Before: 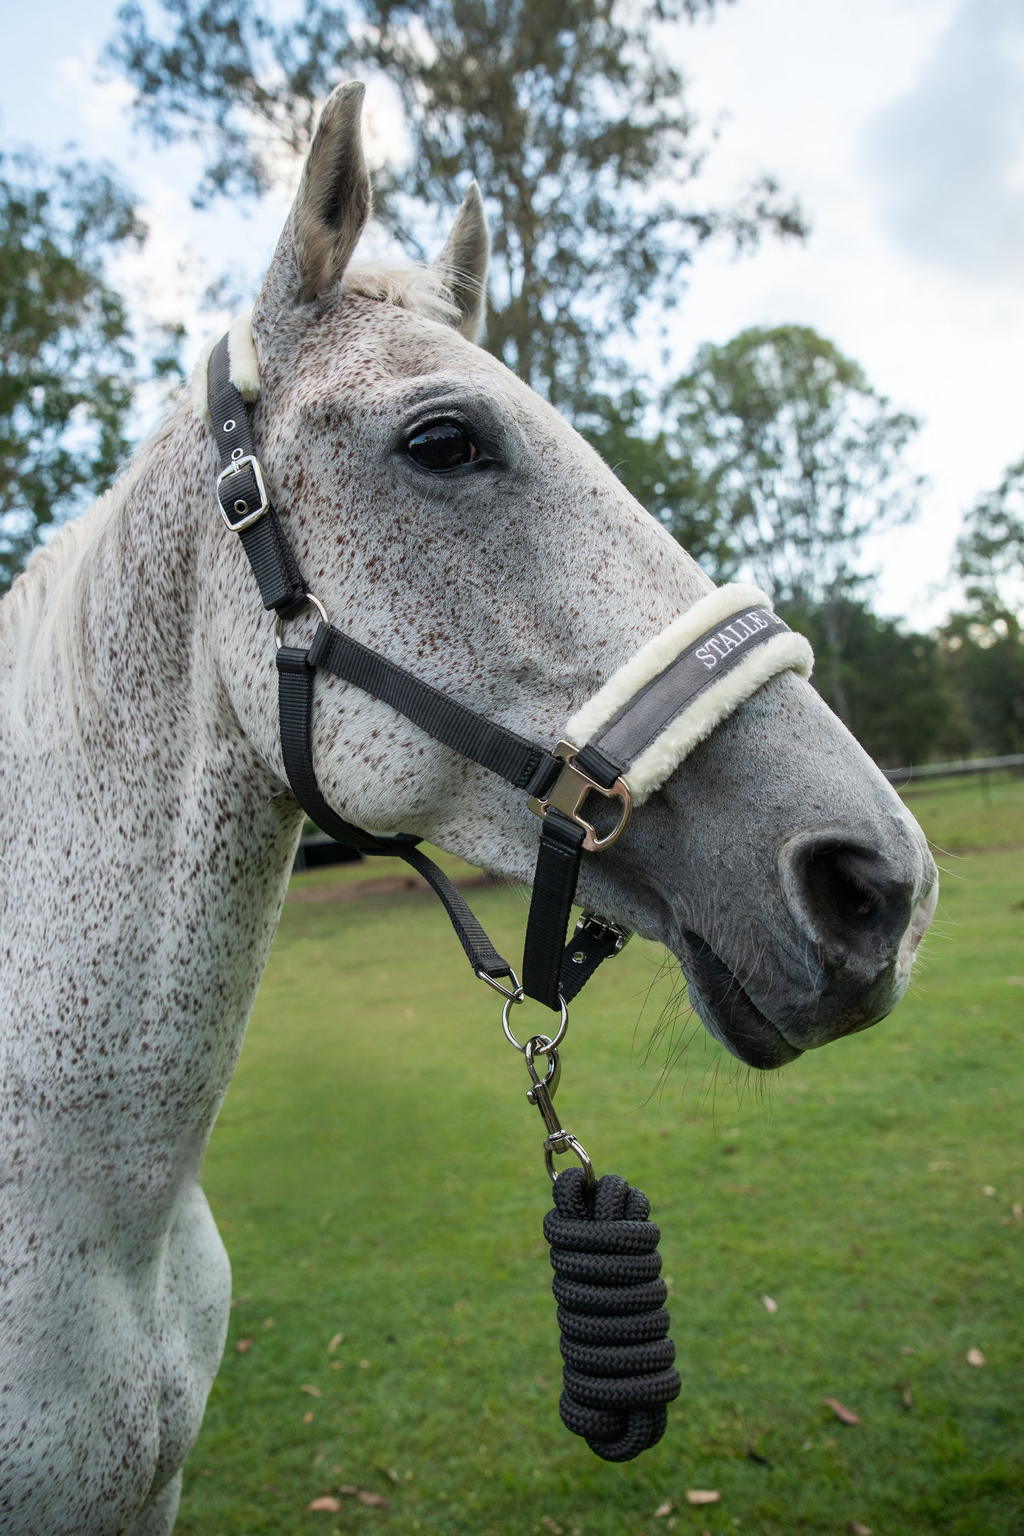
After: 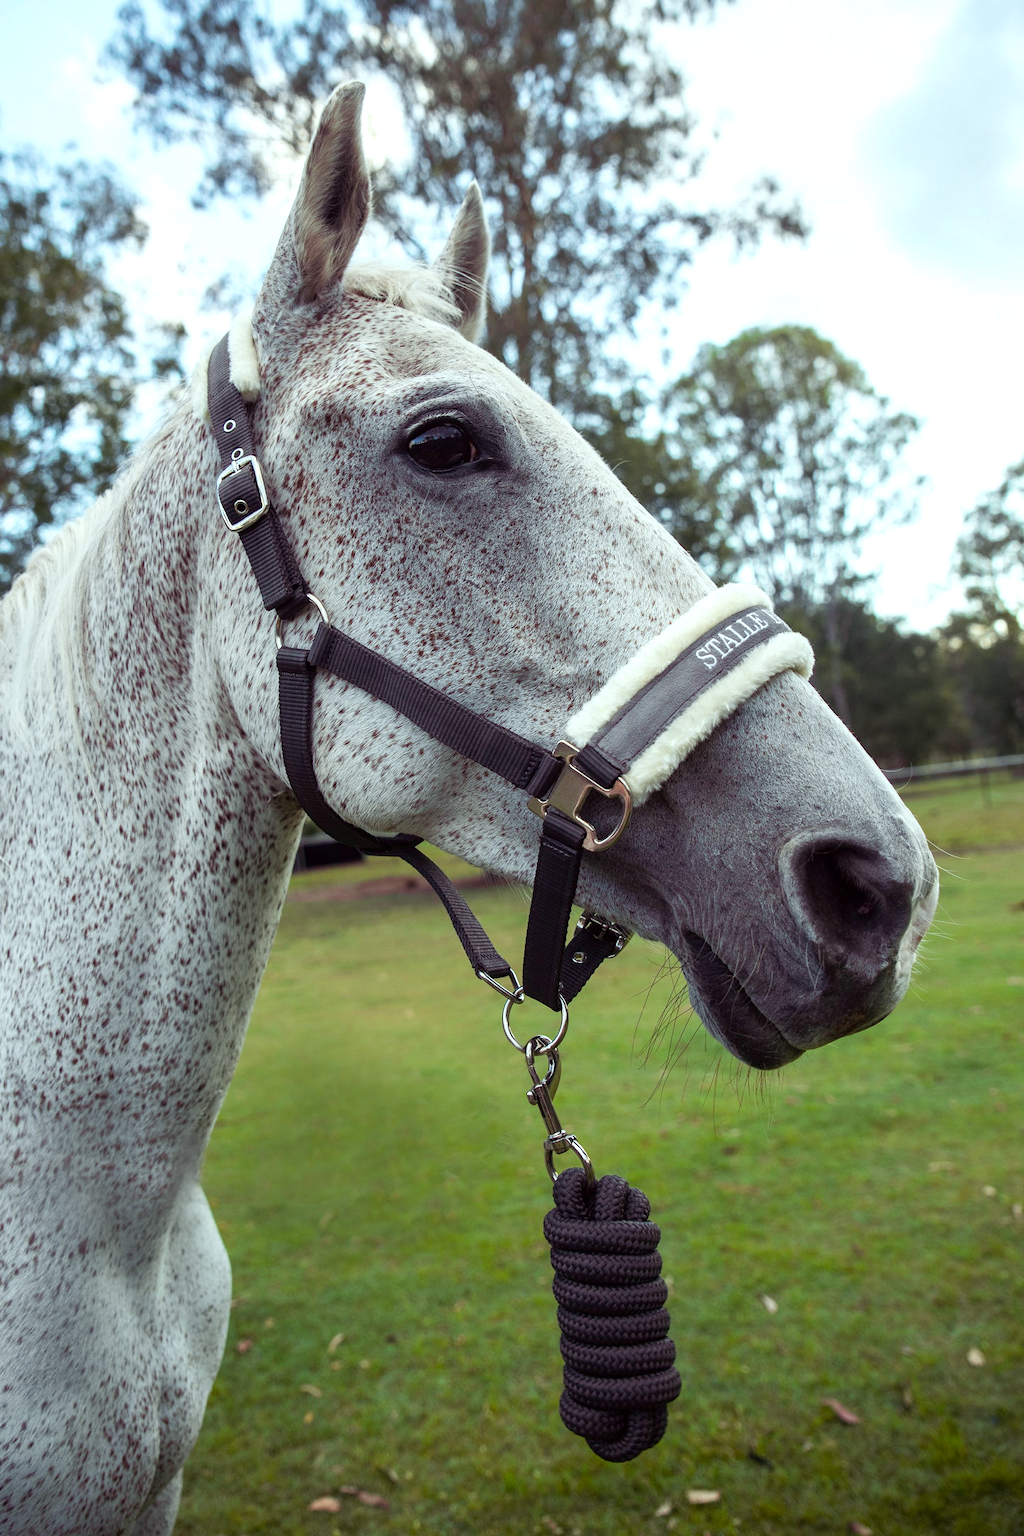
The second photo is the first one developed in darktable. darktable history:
color balance rgb: shadows lift › luminance 0.49%, shadows lift › chroma 6.83%, shadows lift › hue 300.29°, power › hue 208.98°, highlights gain › luminance 20.24%, highlights gain › chroma 2.73%, highlights gain › hue 173.85°, perceptual saturation grading › global saturation 18.05%
tone curve: curves: ch0 [(0, 0) (0.253, 0.237) (1, 1)]; ch1 [(0, 0) (0.401, 0.42) (0.442, 0.47) (0.491, 0.495) (0.511, 0.523) (0.557, 0.565) (0.66, 0.683) (1, 1)]; ch2 [(0, 0) (0.394, 0.413) (0.5, 0.5) (0.578, 0.568) (1, 1)], color space Lab, independent channels, preserve colors none
